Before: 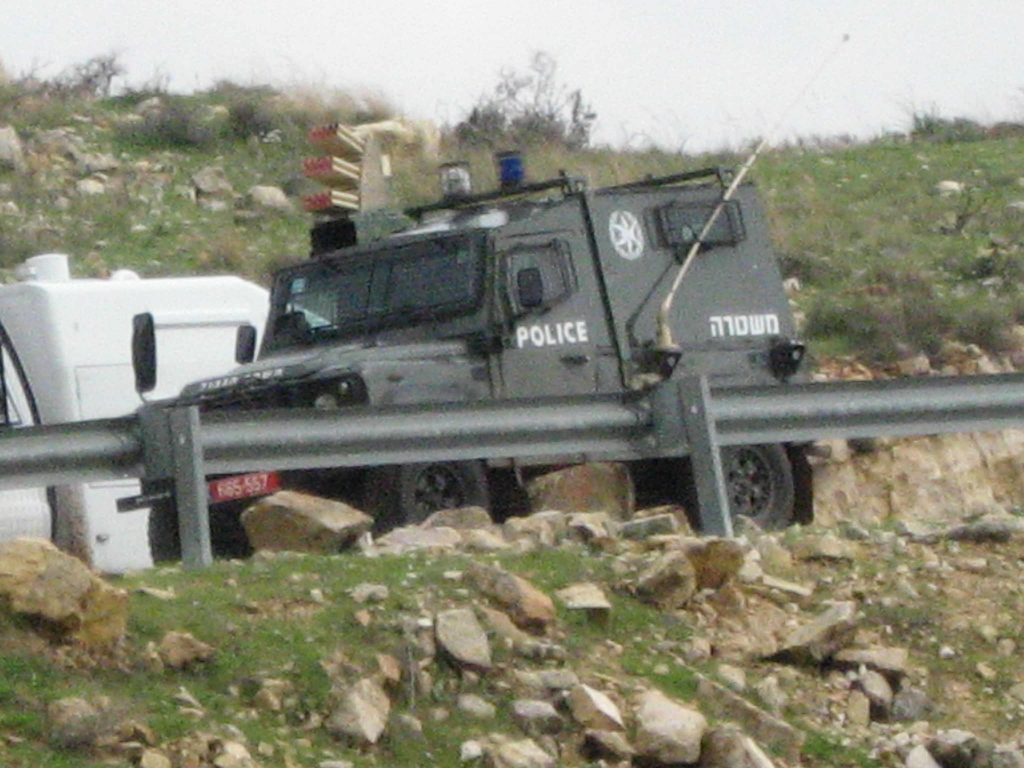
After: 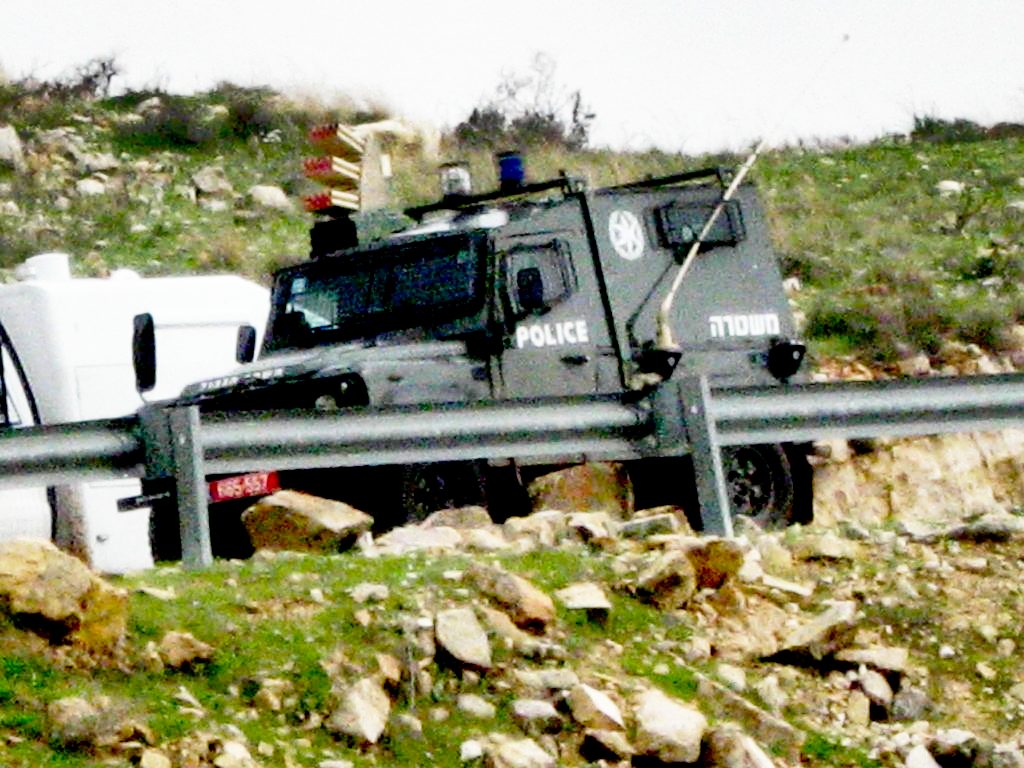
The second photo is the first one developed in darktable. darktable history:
exposure: black level correction 0.046, exposure -0.228 EV, compensate highlight preservation false
shadows and highlights: white point adjustment 0.1, highlights -70, soften with gaussian
base curve: curves: ch0 [(0, 0) (0.012, 0.01) (0.073, 0.168) (0.31, 0.711) (0.645, 0.957) (1, 1)], preserve colors none
